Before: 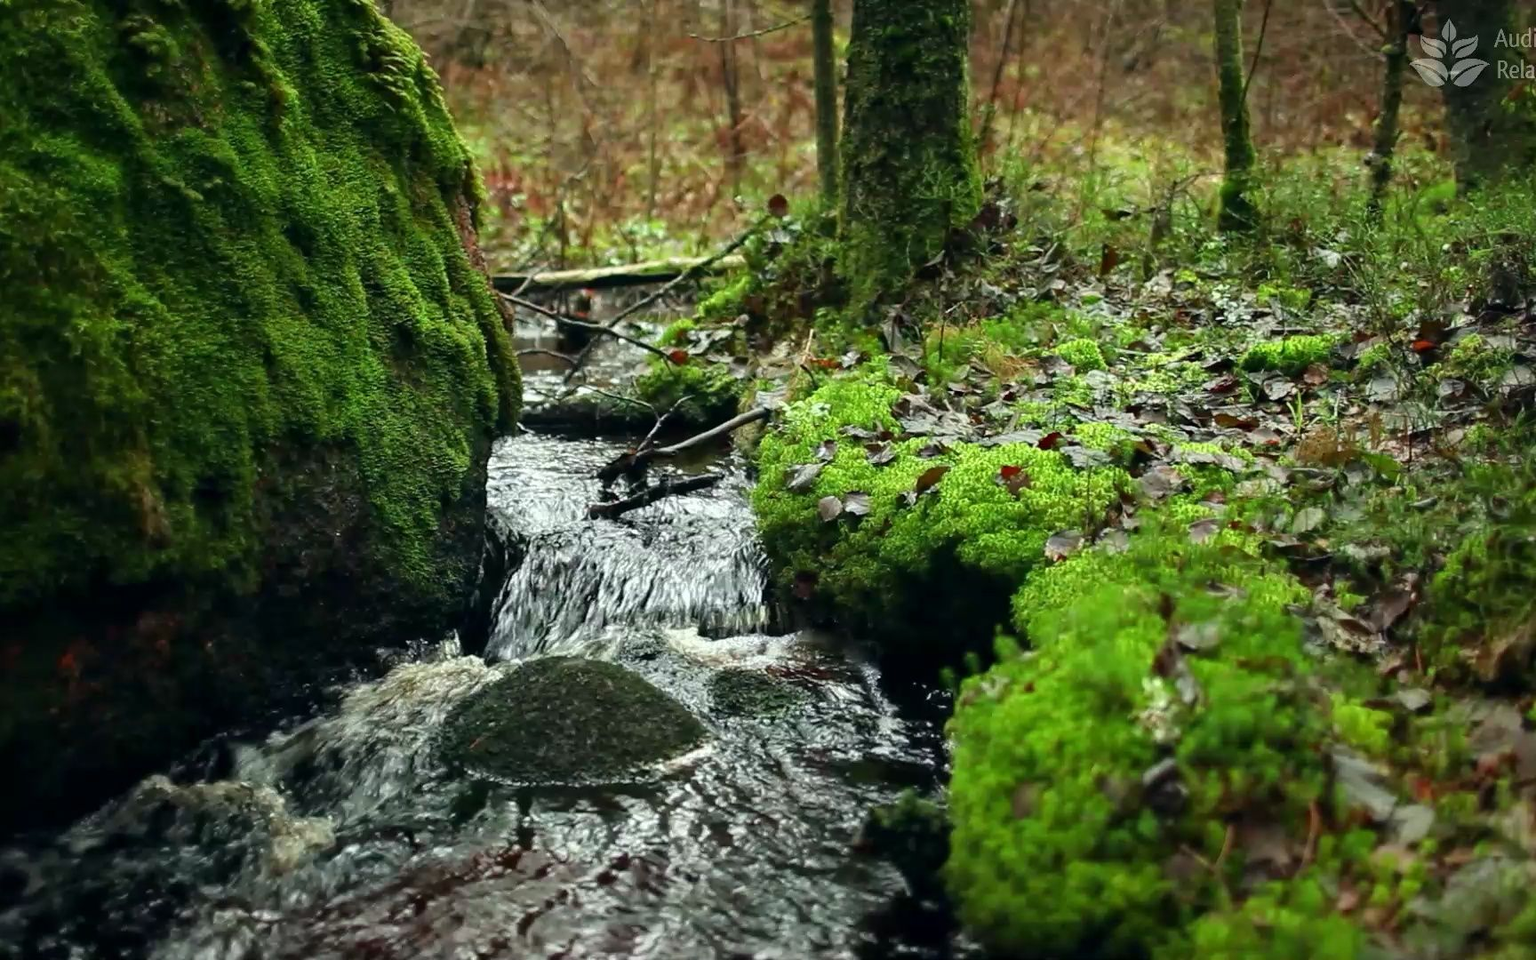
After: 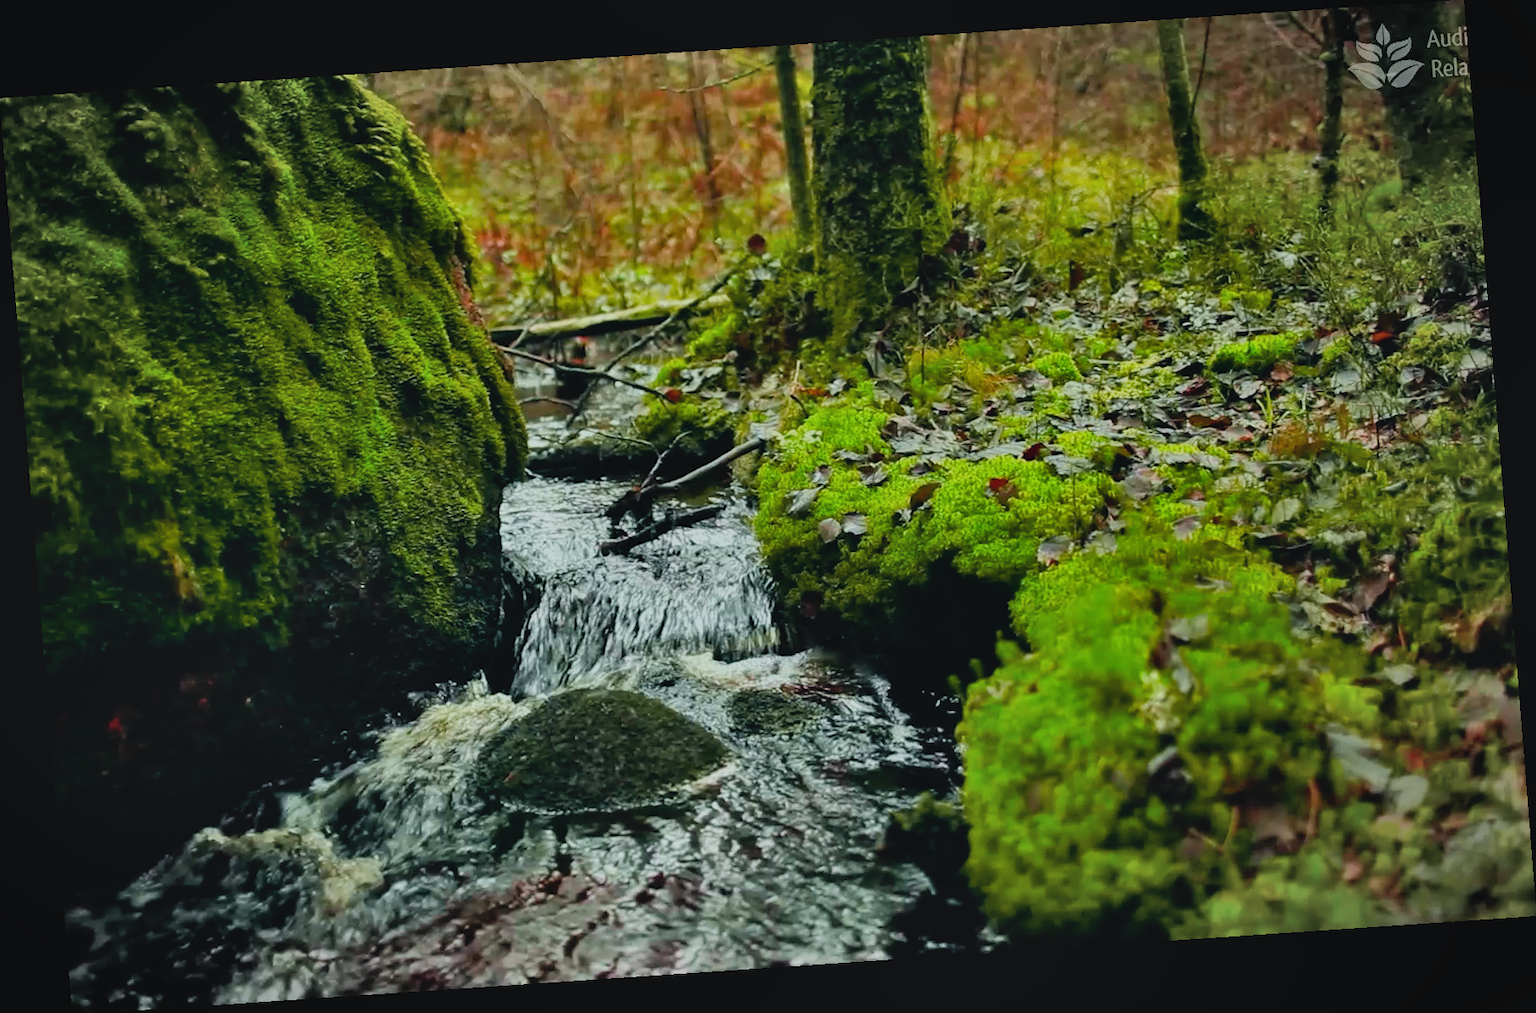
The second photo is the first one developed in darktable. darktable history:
color balance rgb: perceptual saturation grading › global saturation 30%, global vibrance 20%
vignetting: automatic ratio true
tone curve: curves: ch0 [(0.001, 0.042) (0.128, 0.16) (0.452, 0.42) (0.603, 0.566) (0.754, 0.733) (1, 1)]; ch1 [(0, 0) (0.325, 0.327) (0.412, 0.441) (0.473, 0.466) (0.5, 0.499) (0.549, 0.558) (0.617, 0.625) (0.713, 0.7) (1, 1)]; ch2 [(0, 0) (0.386, 0.397) (0.445, 0.47) (0.505, 0.498) (0.529, 0.524) (0.574, 0.569) (0.652, 0.641) (1, 1)], color space Lab, independent channels, preserve colors none
filmic rgb: black relative exposure -7.65 EV, white relative exposure 4.56 EV, hardness 3.61
rotate and perspective: rotation -4.2°, shear 0.006, automatic cropping off
shadows and highlights: soften with gaussian
